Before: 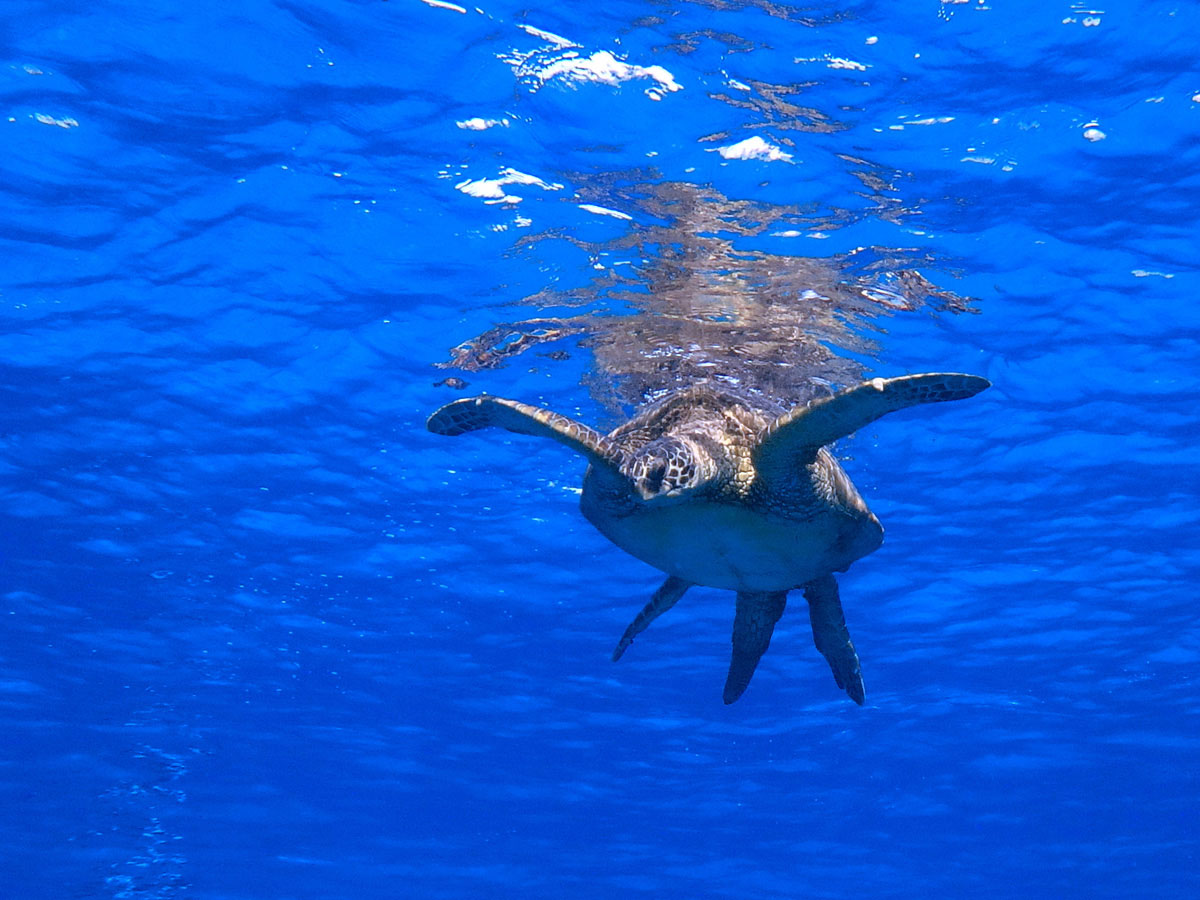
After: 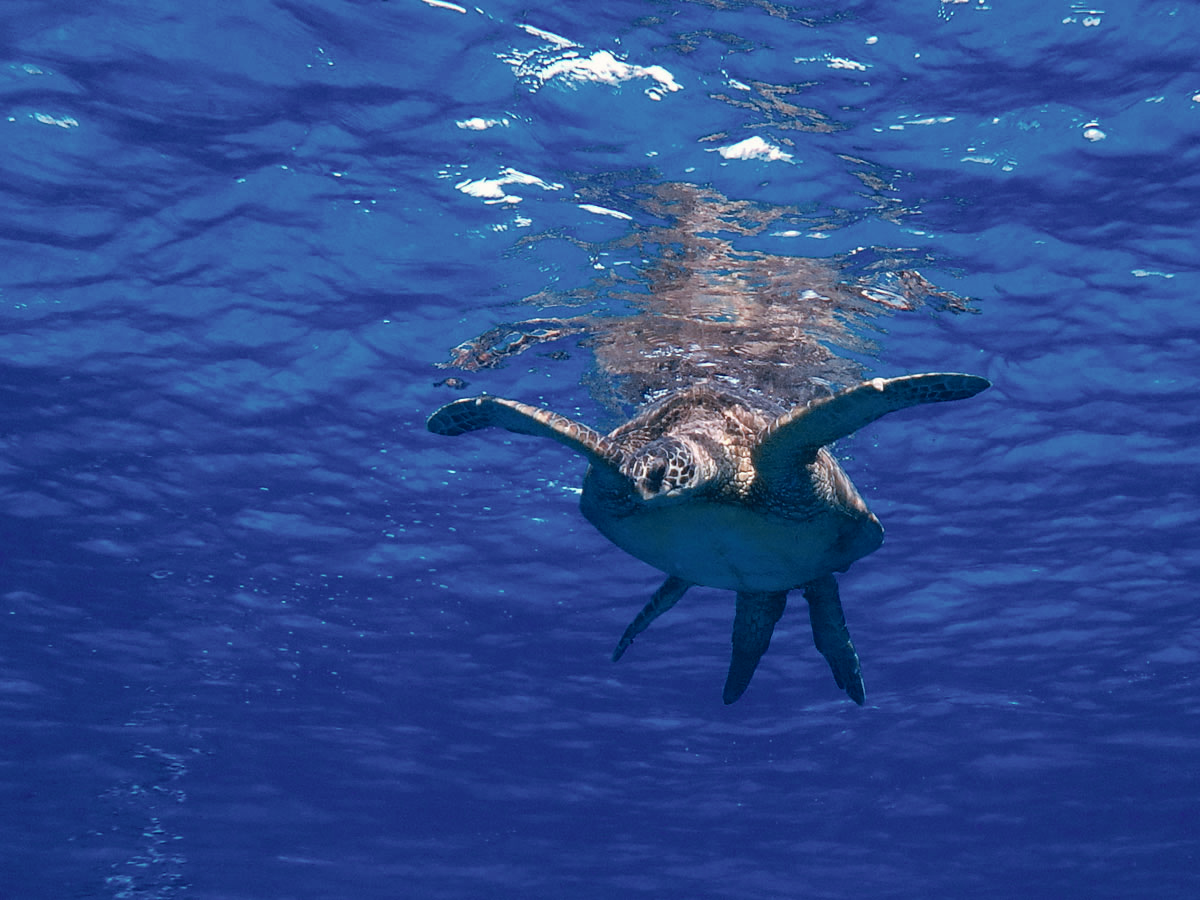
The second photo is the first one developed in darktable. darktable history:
tone curve: curves: ch0 [(0, 0) (0.003, 0.014) (0.011, 0.014) (0.025, 0.022) (0.044, 0.041) (0.069, 0.063) (0.1, 0.086) (0.136, 0.118) (0.177, 0.161) (0.224, 0.211) (0.277, 0.262) (0.335, 0.323) (0.399, 0.384) (0.468, 0.459) (0.543, 0.54) (0.623, 0.624) (0.709, 0.711) (0.801, 0.796) (0.898, 0.879) (1, 1)], preserve colors none
color look up table: target L [97.88, 97.11, 95.15, 93.42, 90.53, 91.38, 81.83, 74.05, 74.32, 74.54, 63.99, 52.61, 50.55, 20.17, 200.44, 94.12, 90.56, 70.45, 74.12, 61.25, 58.01, 59.49, 51.91, 58.93, 52.42, 48.77, 39.62, 34.19, 30.24, 27.7, 88.44, 69.91, 68.78, 51.24, 50.8, 42.24, 49.83, 44.71, 37.63, 33.84, 13.77, 20.87, 2.72, 90.43, 70.51, 63.53, 60.53, 58.16, 26.63], target a [-7.47, -9.889, -7.016, -15.78, -35.52, -15.77, -6.044, -39.54, -40.17, 11.69, -6.754, -31.09, -4.414, -13.51, 0, 1.997, 2.104, 42.93, 19.78, 50.88, 66.97, 62.53, 71.66, 15.43, 73, 19.64, 58.98, 43.44, 9.137, 46.78, 7.688, 33.98, 12.8, 72.05, 71.27, 63.53, 11.19, 0.785, 43.28, 54.04, 32.72, 19.05, 2.307, -31.53, -22.49, -21.15, -7.81, -31.2, -13.94], target b [61.82, 72.97, 68.58, 64.93, 56.2, 44.68, 6.382, 5.487, 42.53, 58.22, 45.95, 29.75, 26.5, 13.61, 0, 19.77, 70.32, 34.89, 33.69, 13.63, 33.74, 50.76, 27.81, 6.224, 51.98, 40.31, 37.56, 38.11, 10.15, 17.74, -0.705, -1.126, -14.06, 14.27, 27.41, -3.812, -13.4, -40.28, -17.86, 5.473, -53.35, -32.08, -0.799, -12.94, -21.61, -30.64, -14.63, -3.475, -10.61], num patches 49
